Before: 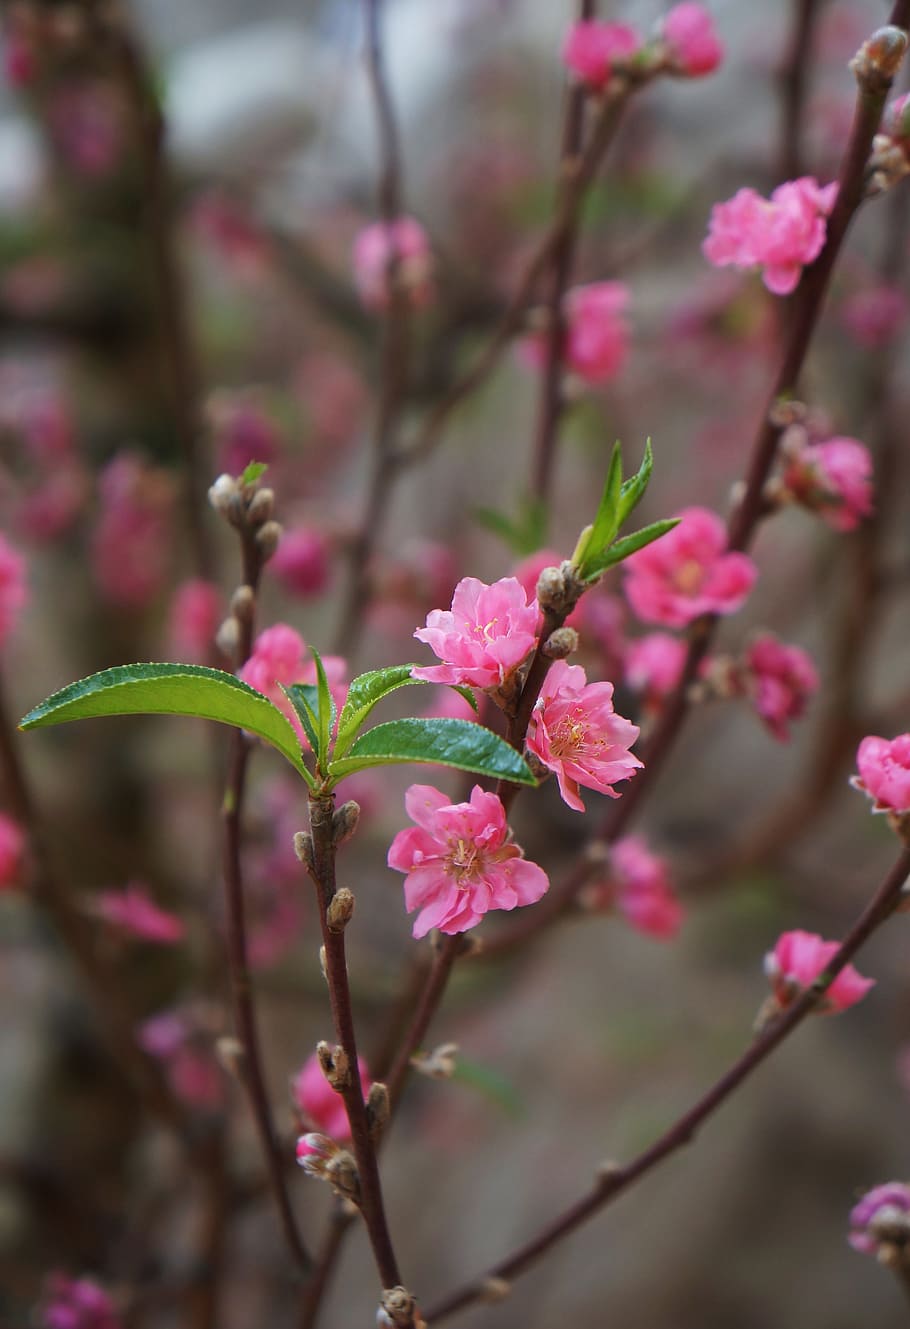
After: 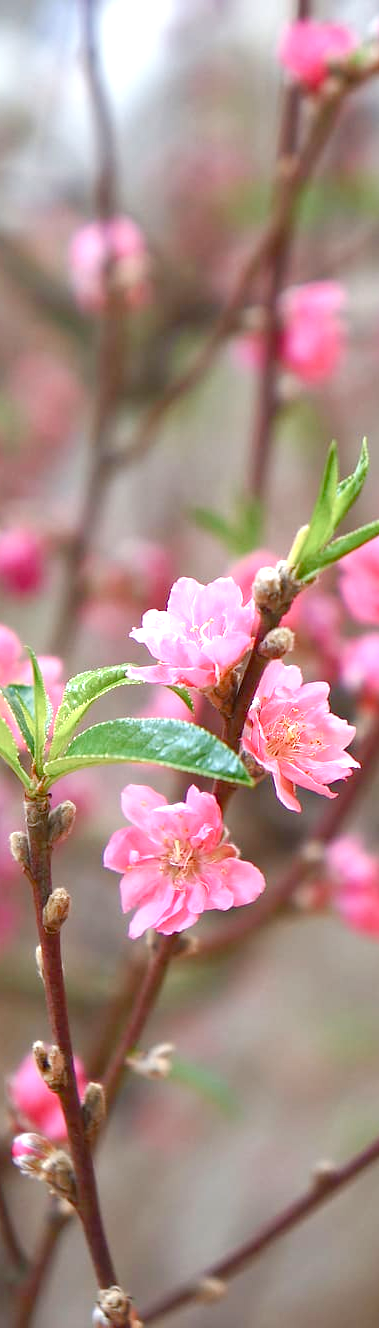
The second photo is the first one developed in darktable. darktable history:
color balance rgb: shadows lift › chroma 1%, shadows lift › hue 113°, highlights gain › chroma 0.2%, highlights gain › hue 333°, perceptual saturation grading › global saturation 20%, perceptual saturation grading › highlights -50%, perceptual saturation grading › shadows 25%, contrast -10%
exposure: black level correction 0.001, exposure 1.398 EV, compensate exposure bias true, compensate highlight preservation false
crop: left 31.229%, right 27.105%
